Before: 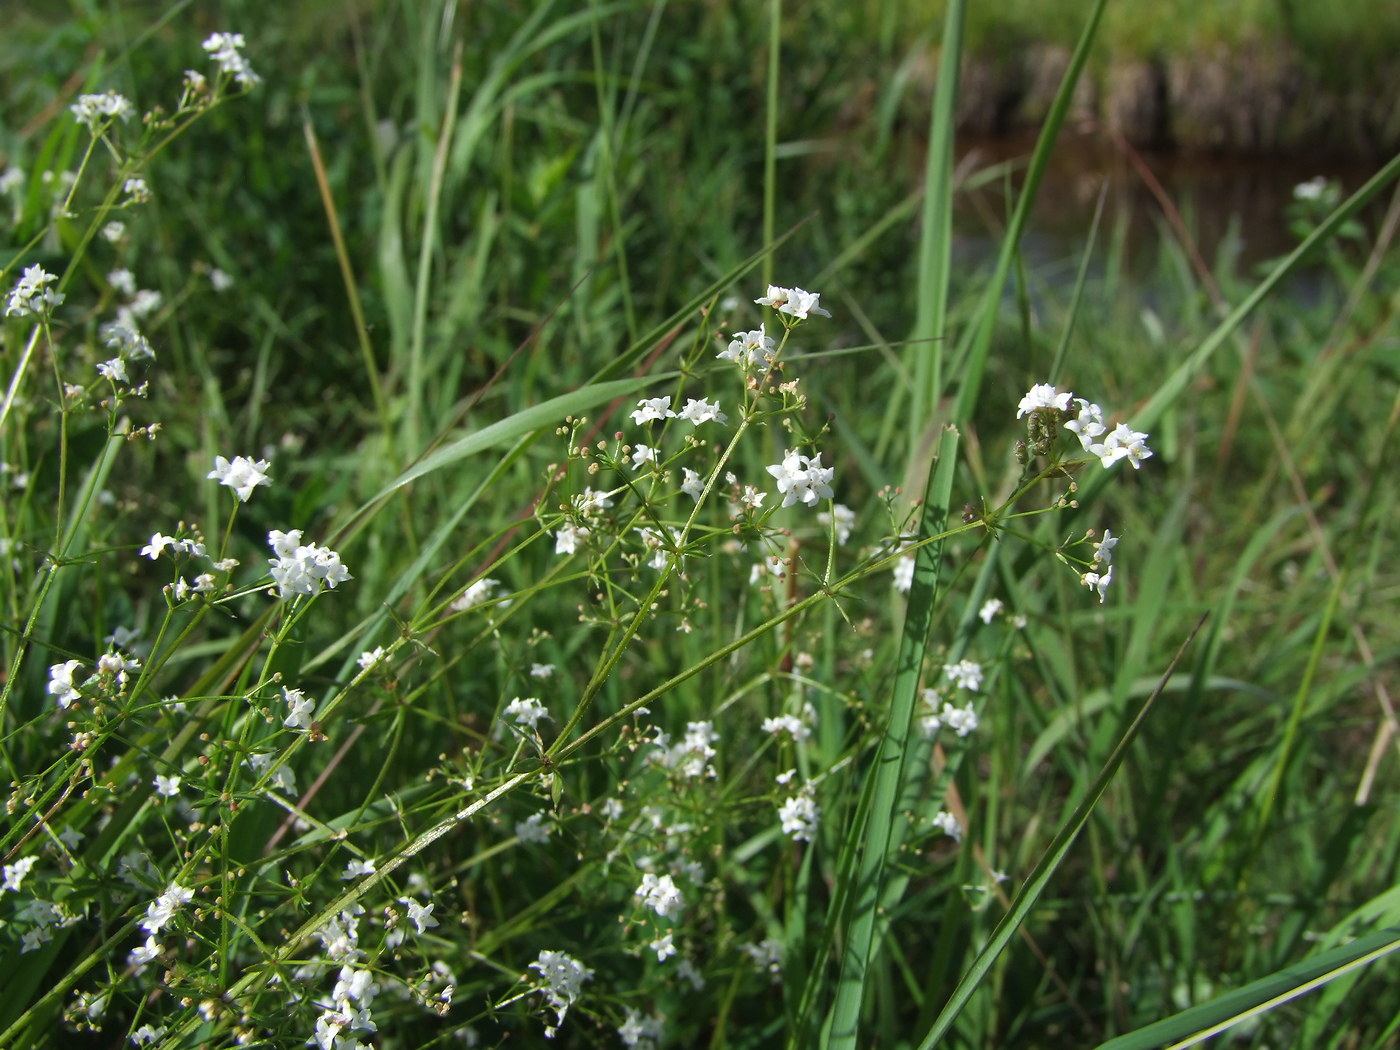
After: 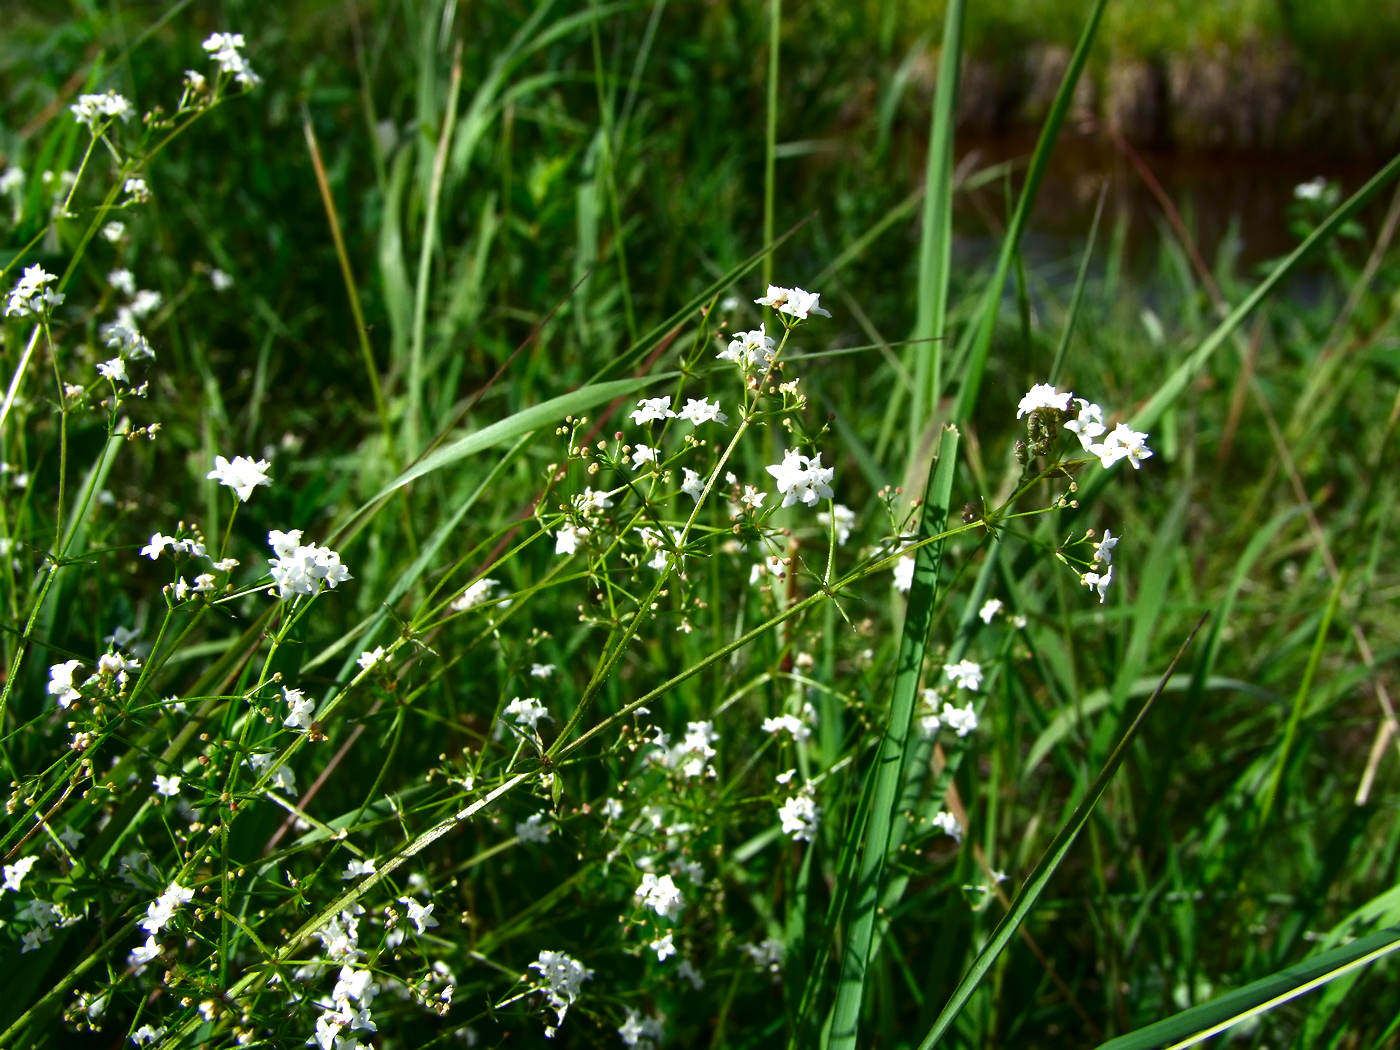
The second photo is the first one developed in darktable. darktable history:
exposure: black level correction 0, exposure 0.703 EV, compensate highlight preservation false
contrast brightness saturation: contrast 0.102, brightness -0.27, saturation 0.138
